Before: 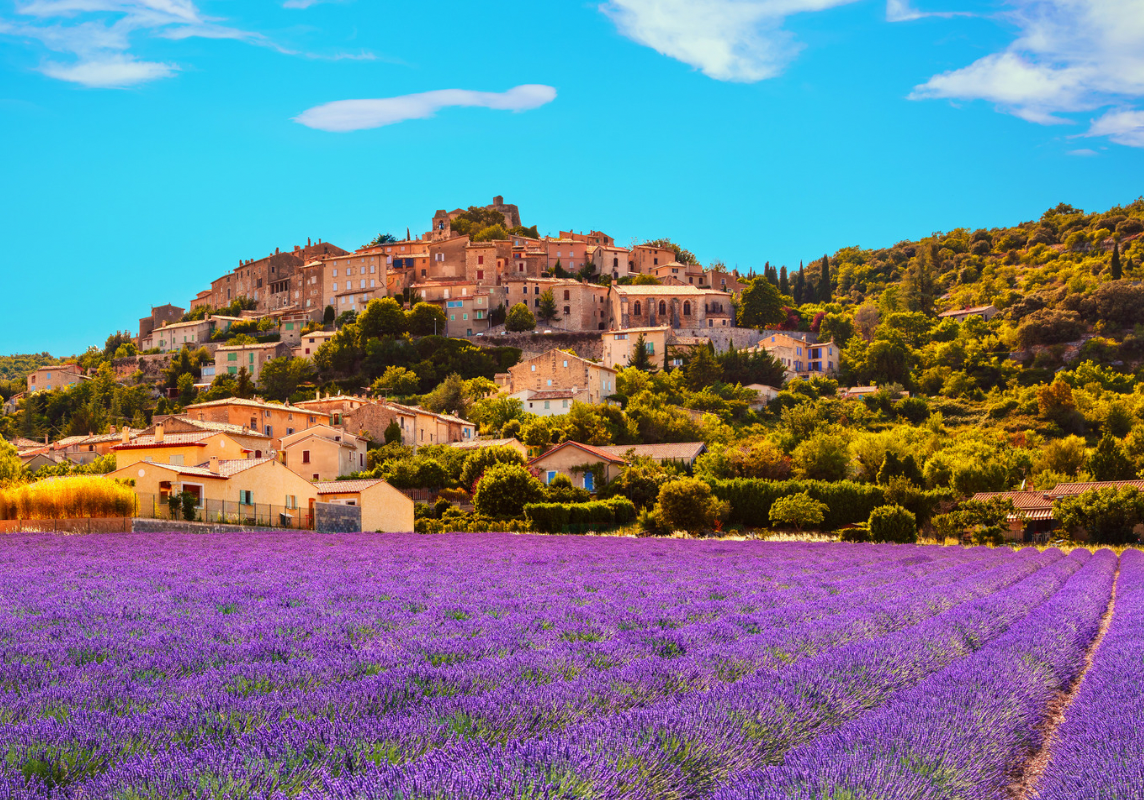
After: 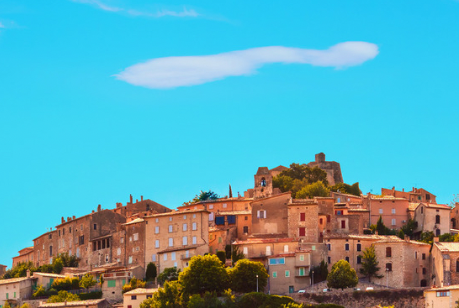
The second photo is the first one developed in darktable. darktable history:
crop: left 15.625%, top 5.423%, right 44.177%, bottom 56.069%
